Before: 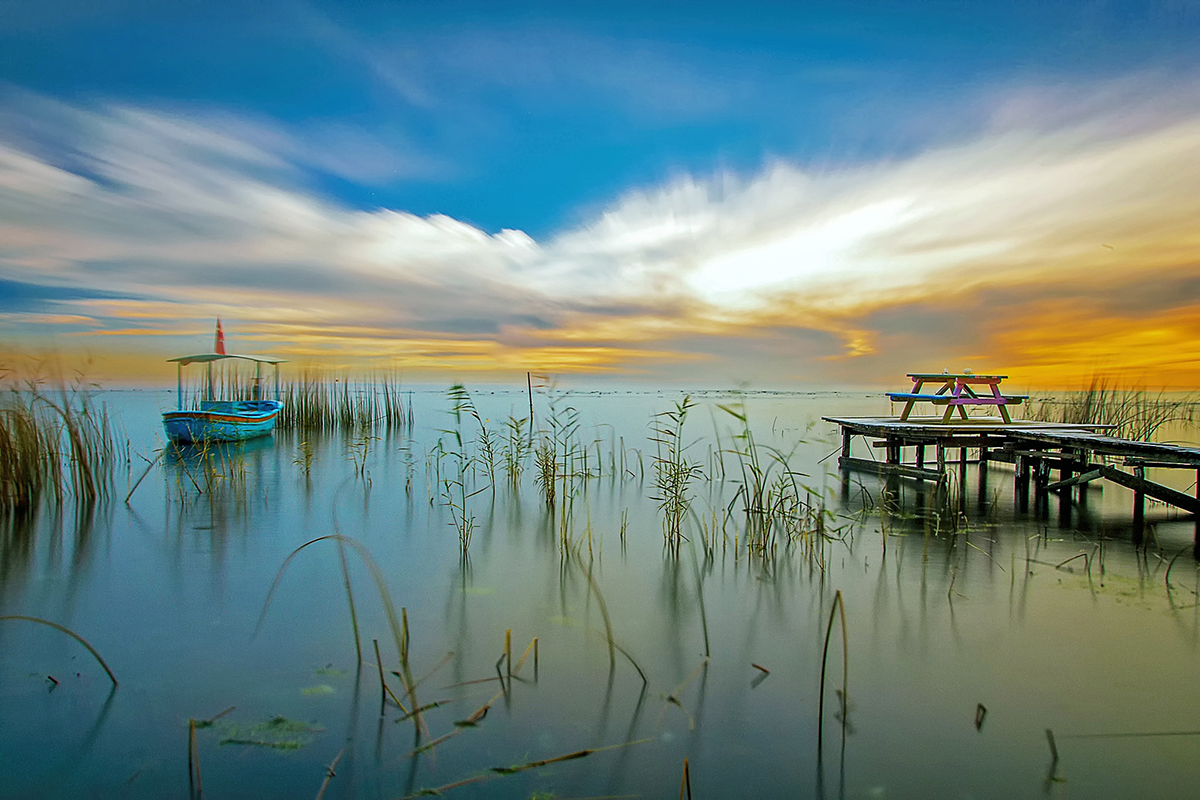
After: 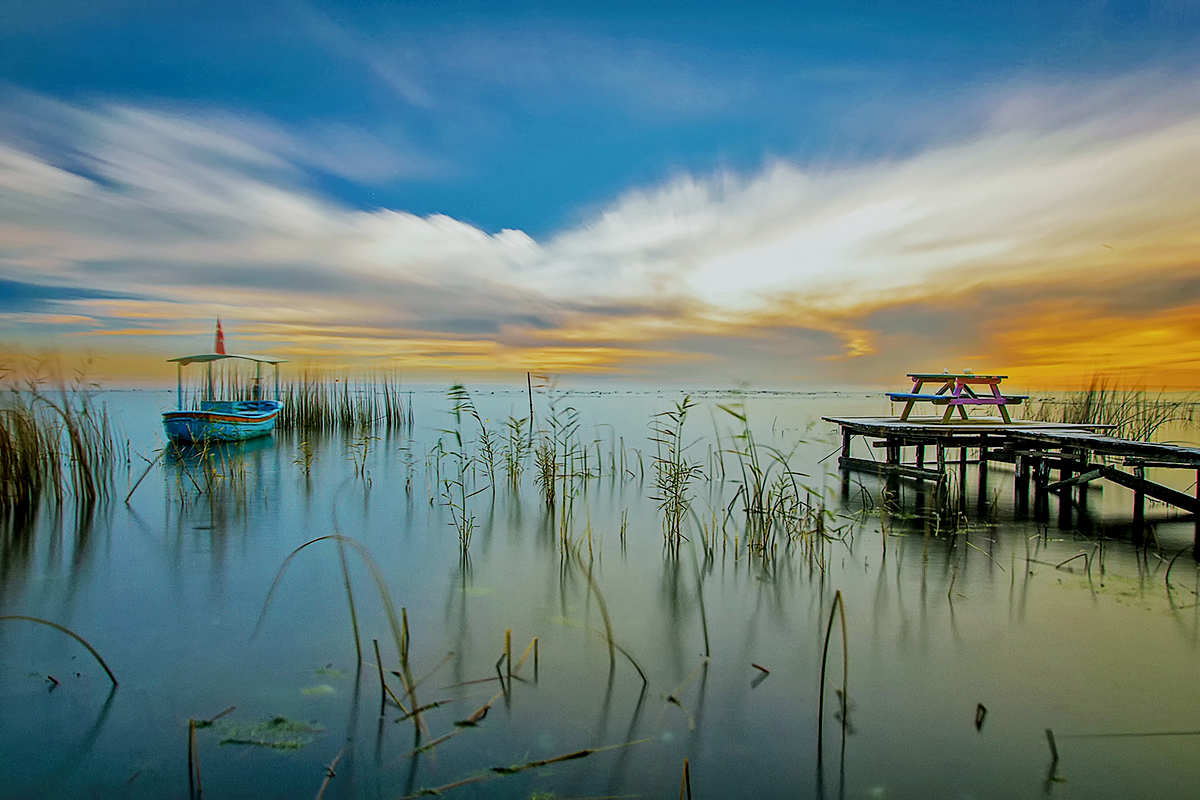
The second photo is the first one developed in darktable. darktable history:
local contrast: mode bilateral grid, contrast 20, coarseness 50, detail 132%, midtone range 0.2
filmic rgb: black relative exposure -7.65 EV, white relative exposure 4.56 EV, hardness 3.61
